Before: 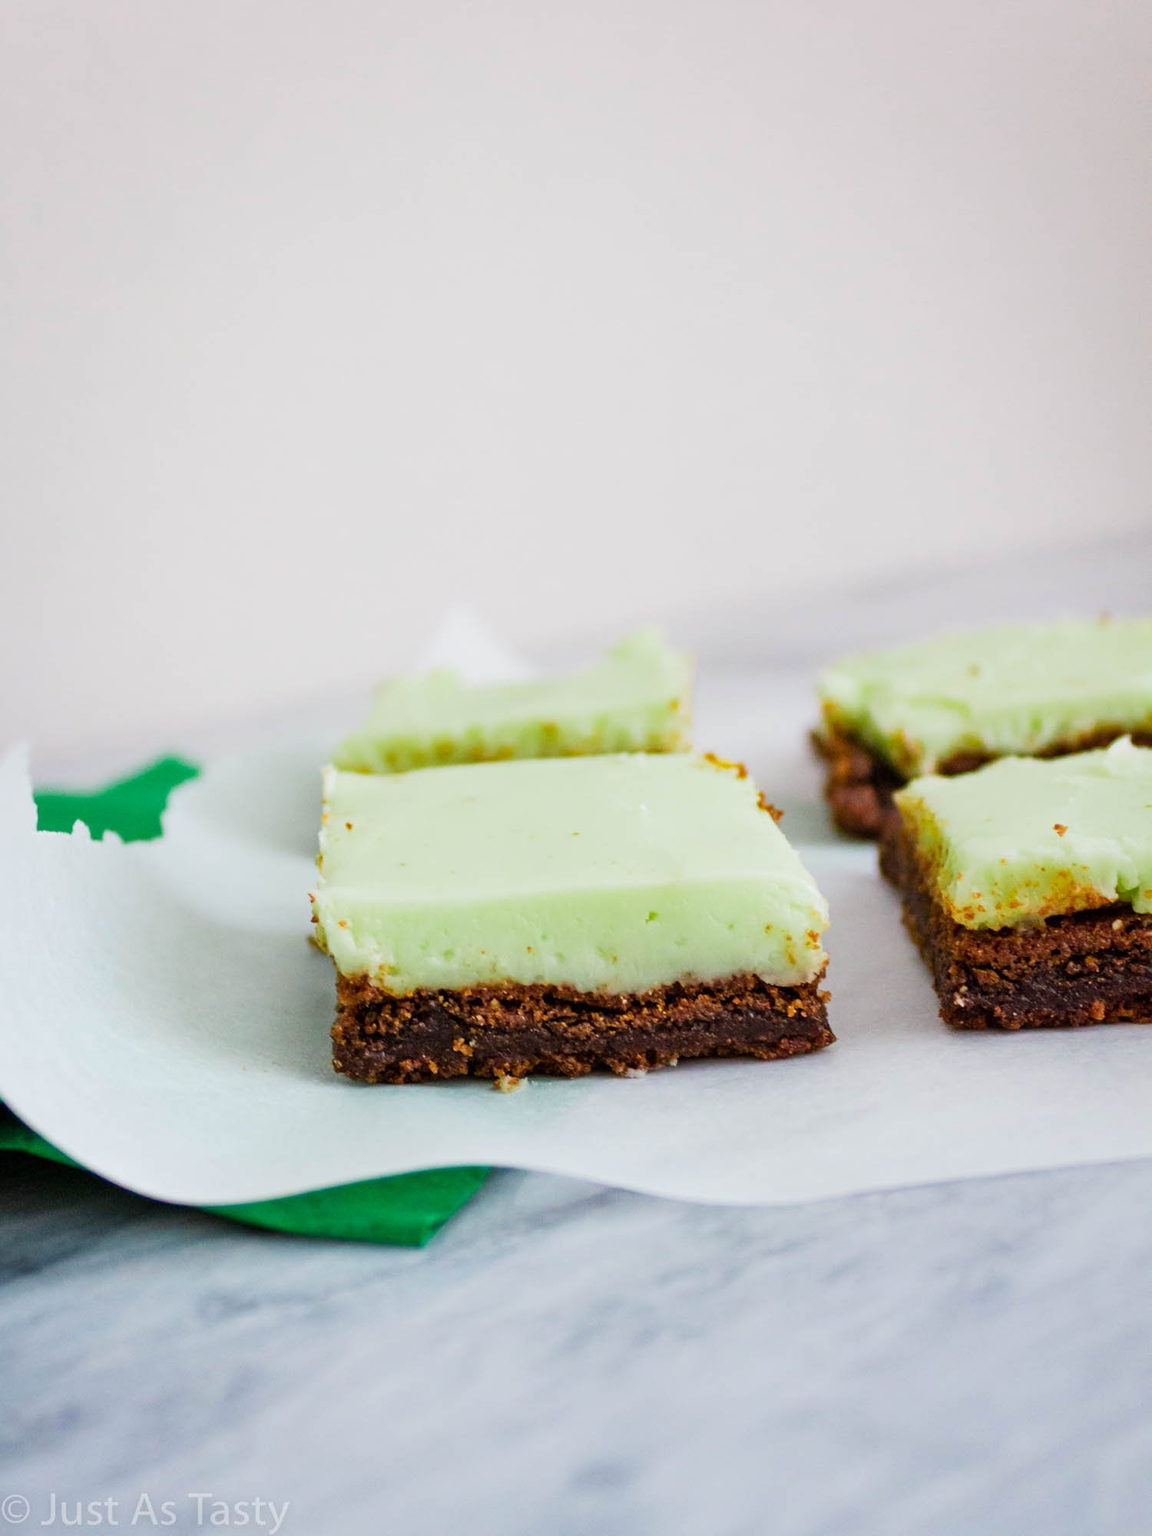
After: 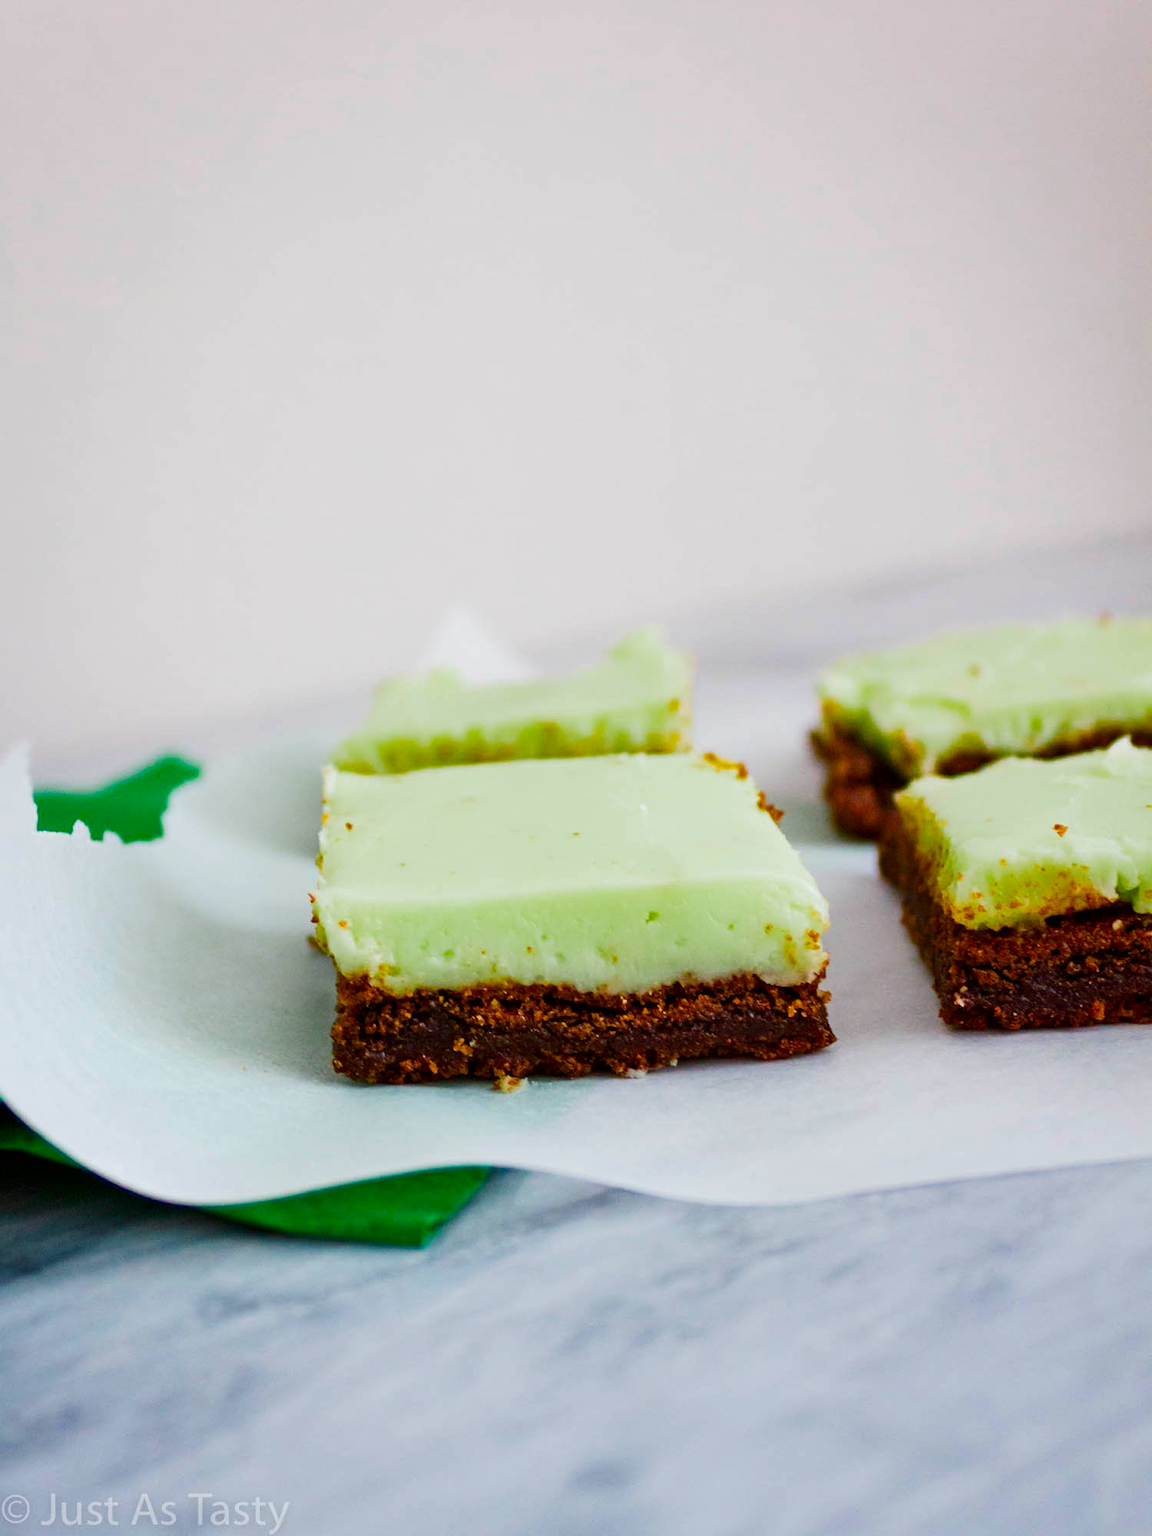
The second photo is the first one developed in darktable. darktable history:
contrast brightness saturation: contrast 0.069, brightness -0.128, saturation 0.05
color balance rgb: perceptual saturation grading › global saturation 30.878%
